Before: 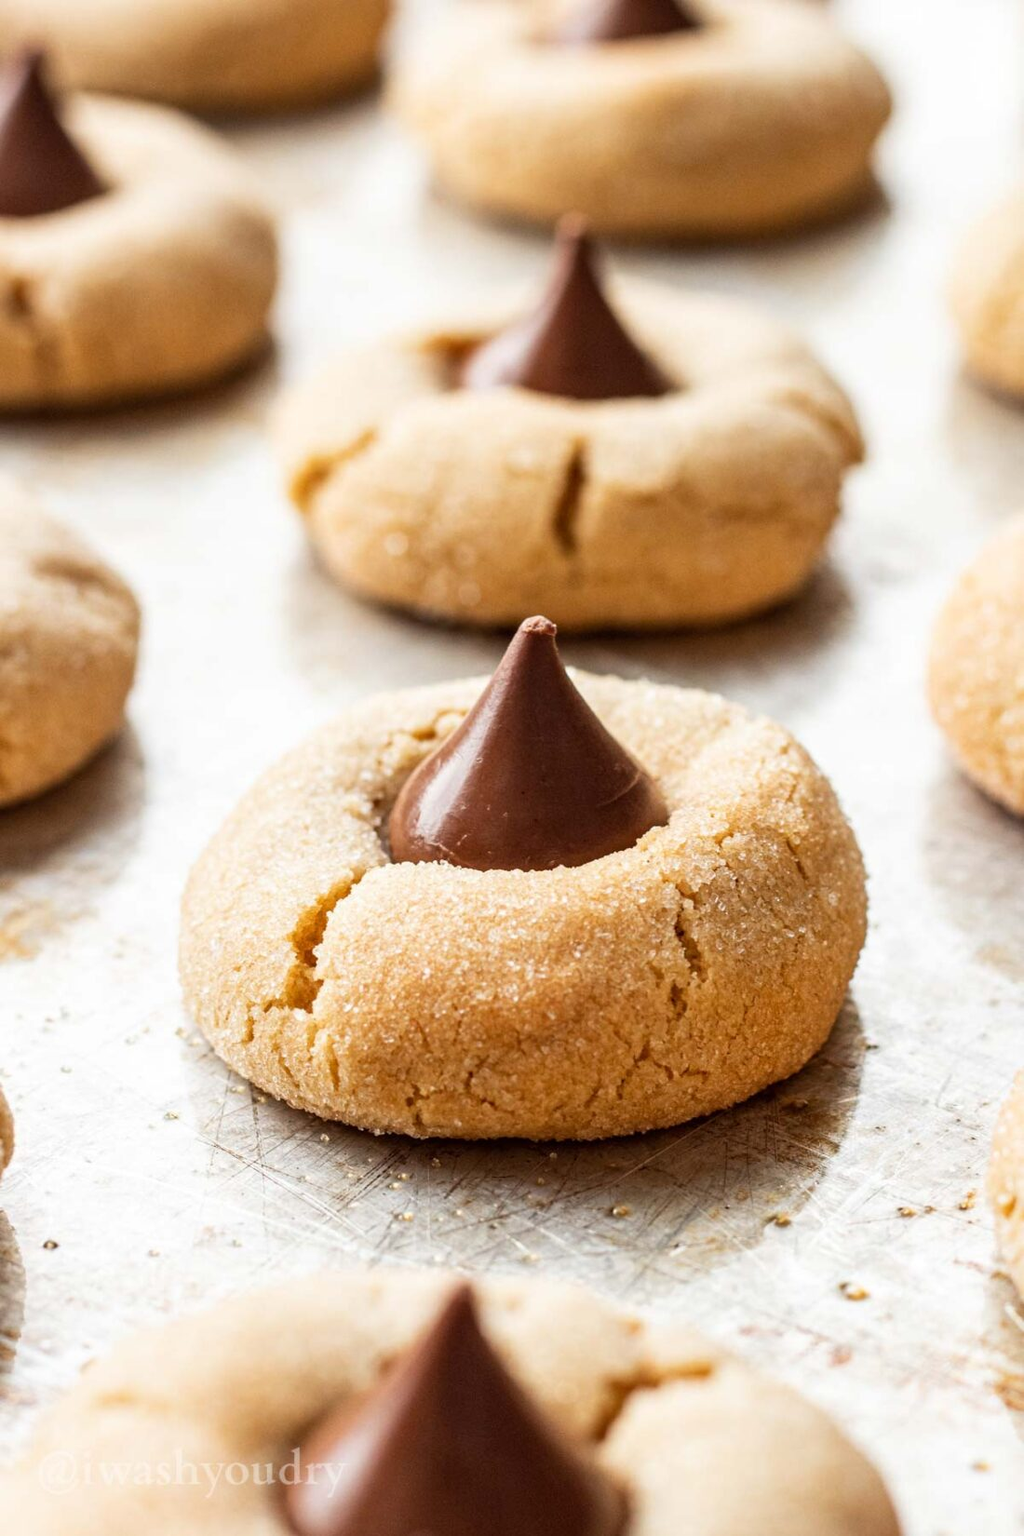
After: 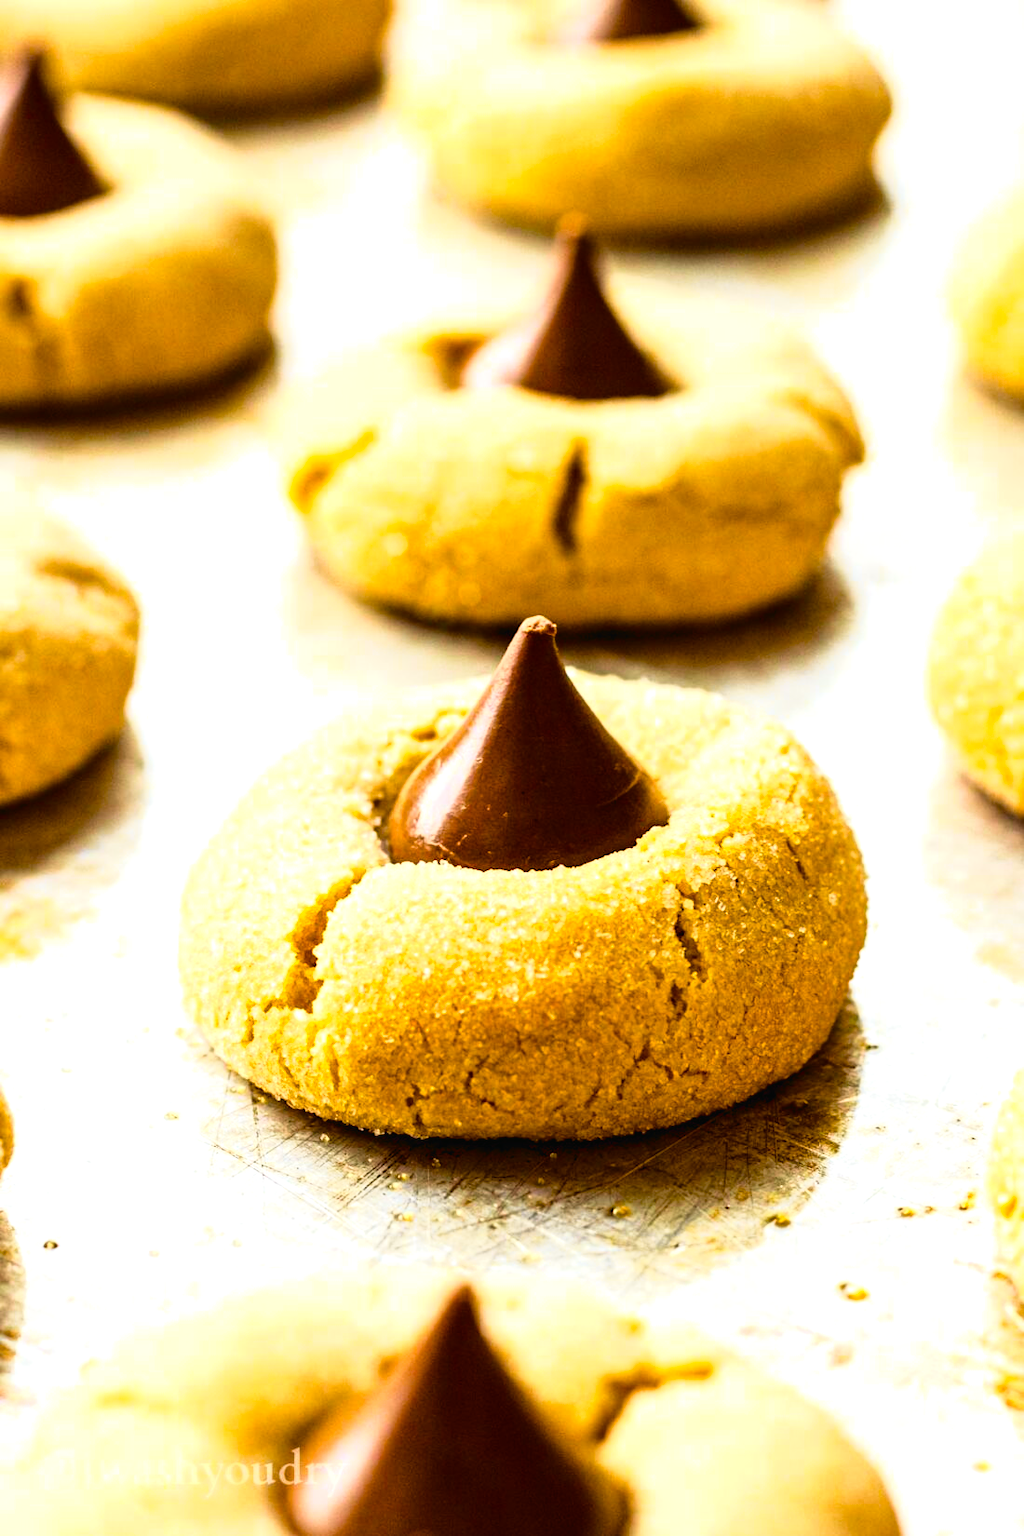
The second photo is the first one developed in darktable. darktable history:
color balance rgb: linear chroma grading › global chroma 9%, perceptual saturation grading › global saturation 36%, perceptual saturation grading › shadows 35%, perceptual brilliance grading › global brilliance 15%, perceptual brilliance grading › shadows -35%, global vibrance 15%
tone curve: curves: ch0 [(0, 0.013) (0.129, 0.1) (0.327, 0.382) (0.489, 0.573) (0.66, 0.748) (0.858, 0.926) (1, 0.977)]; ch1 [(0, 0) (0.353, 0.344) (0.45, 0.46) (0.498, 0.495) (0.521, 0.506) (0.563, 0.559) (0.592, 0.585) (0.657, 0.655) (1, 1)]; ch2 [(0, 0) (0.333, 0.346) (0.375, 0.375) (0.427, 0.44) (0.5, 0.501) (0.505, 0.499) (0.528, 0.533) (0.579, 0.61) (0.612, 0.644) (0.66, 0.715) (1, 1)], color space Lab, independent channels, preserve colors none
velvia: on, module defaults
